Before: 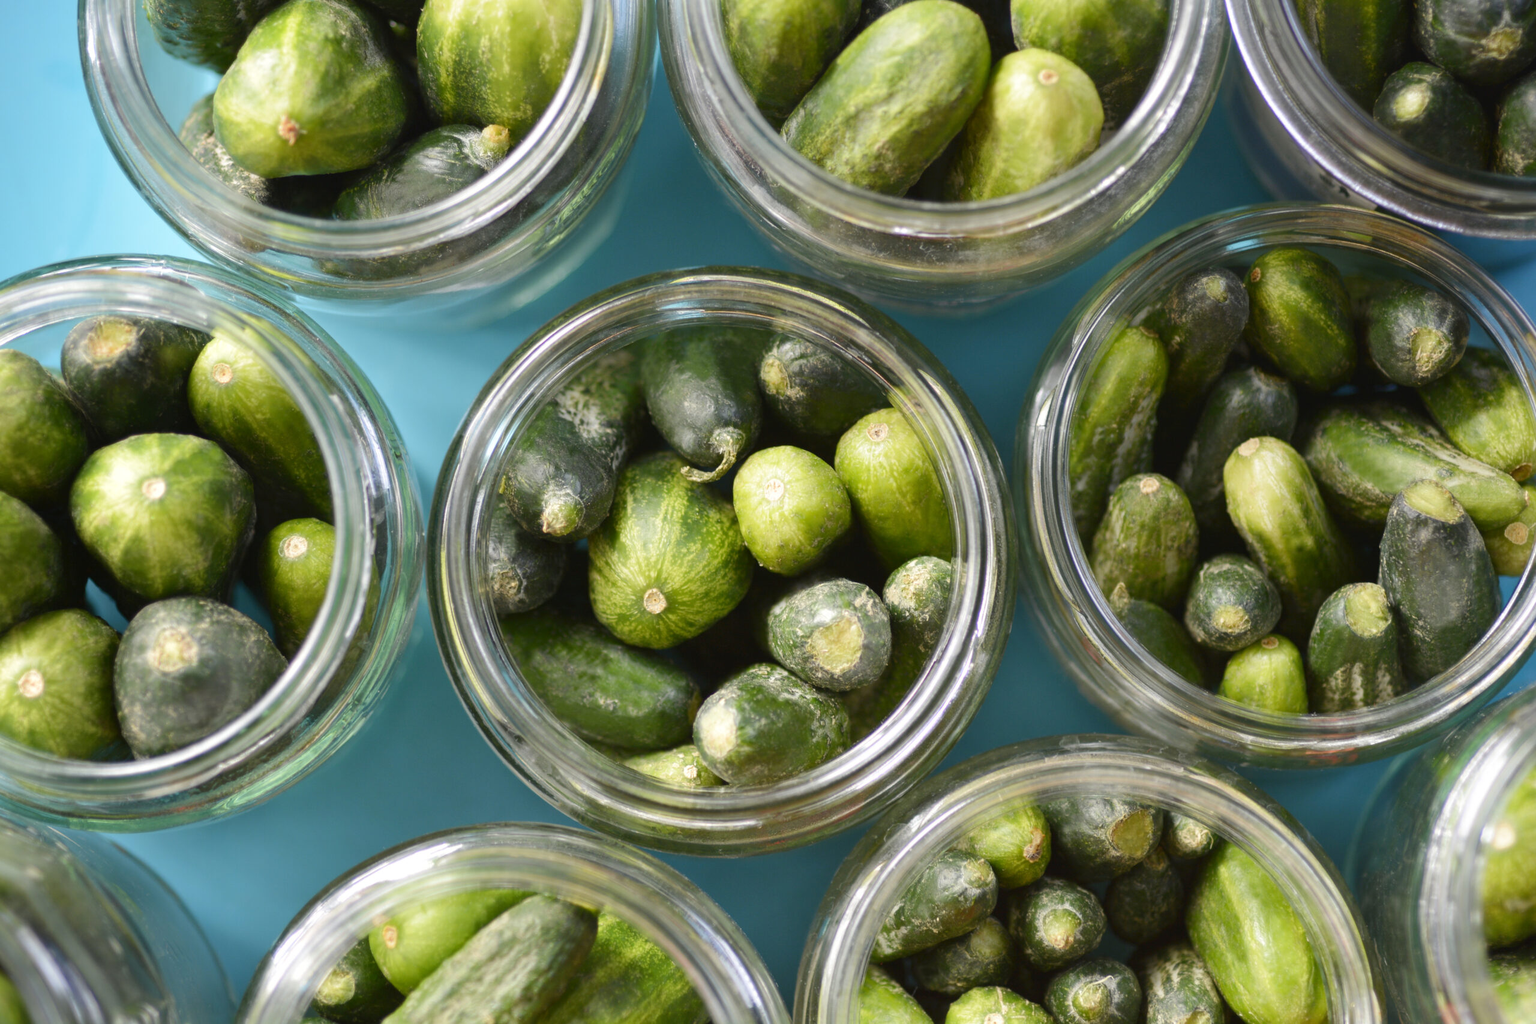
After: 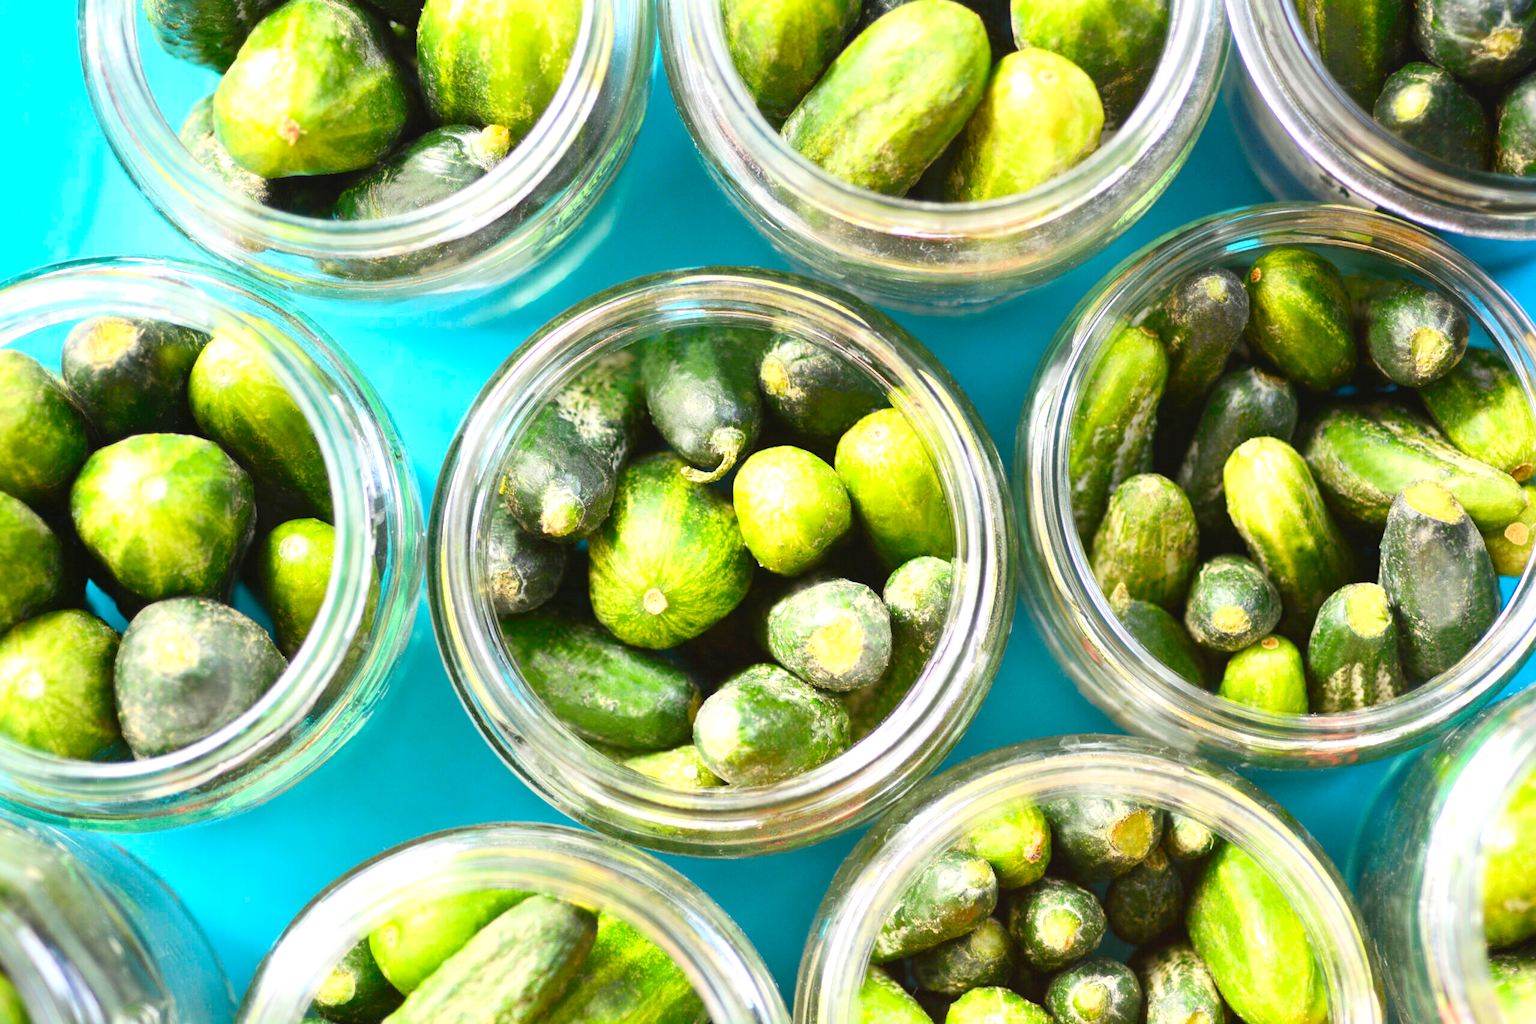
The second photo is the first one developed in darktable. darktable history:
contrast brightness saturation: contrast 0.2, brightness 0.16, saturation 0.22
exposure: black level correction 0, exposure 0.9 EV, compensate highlight preservation false
